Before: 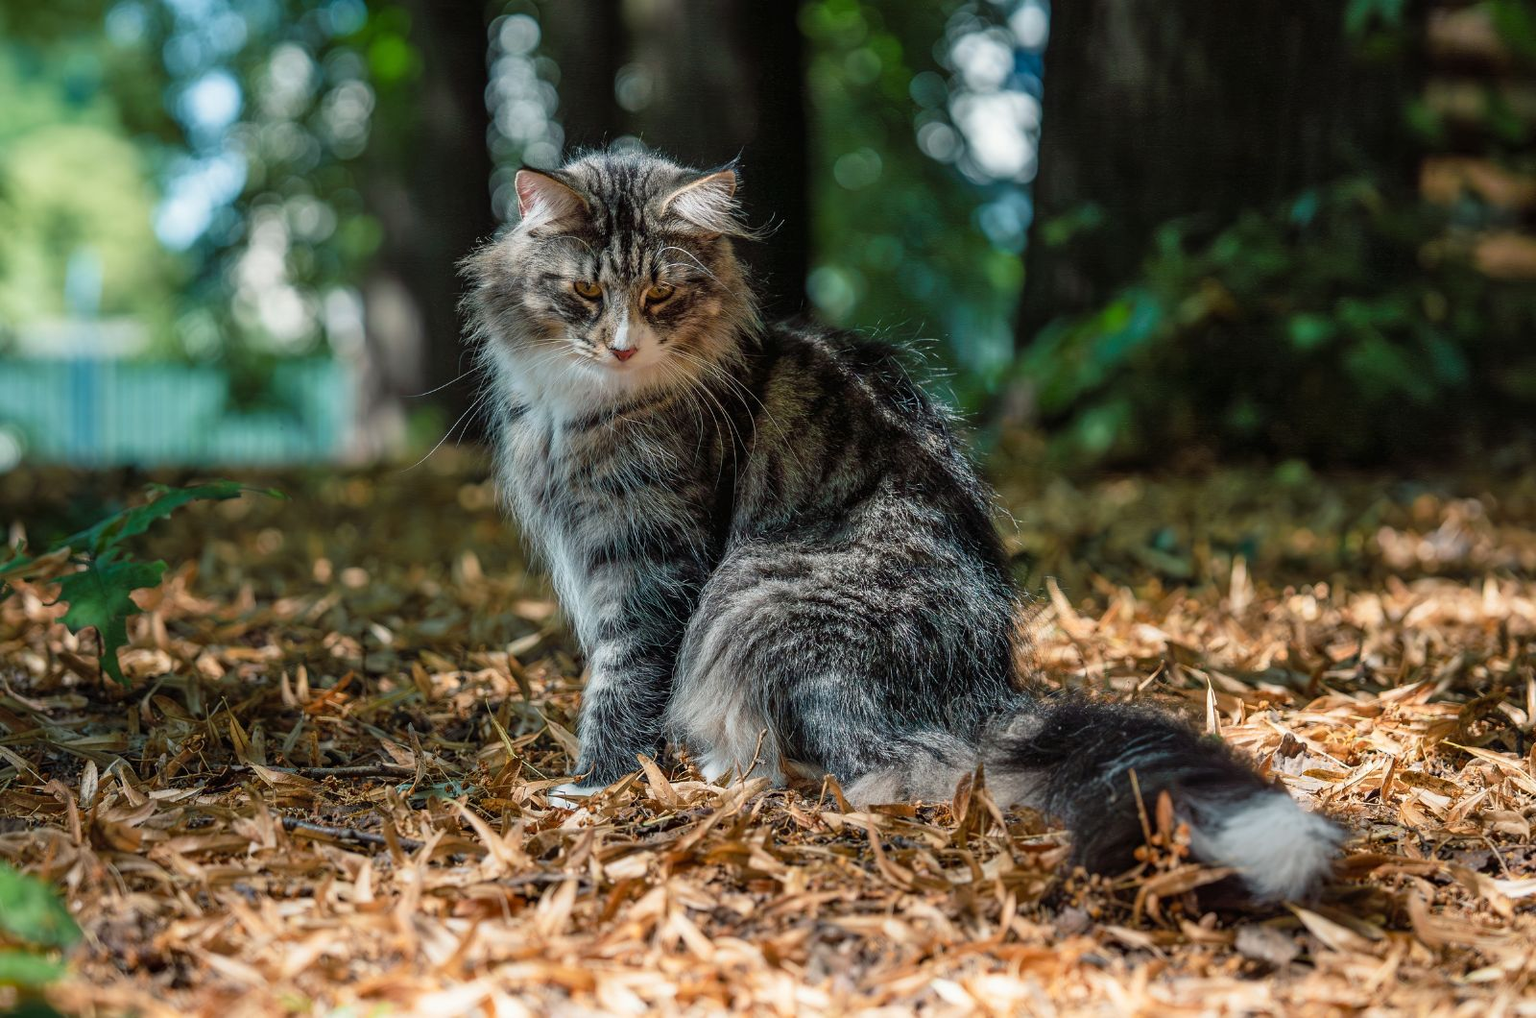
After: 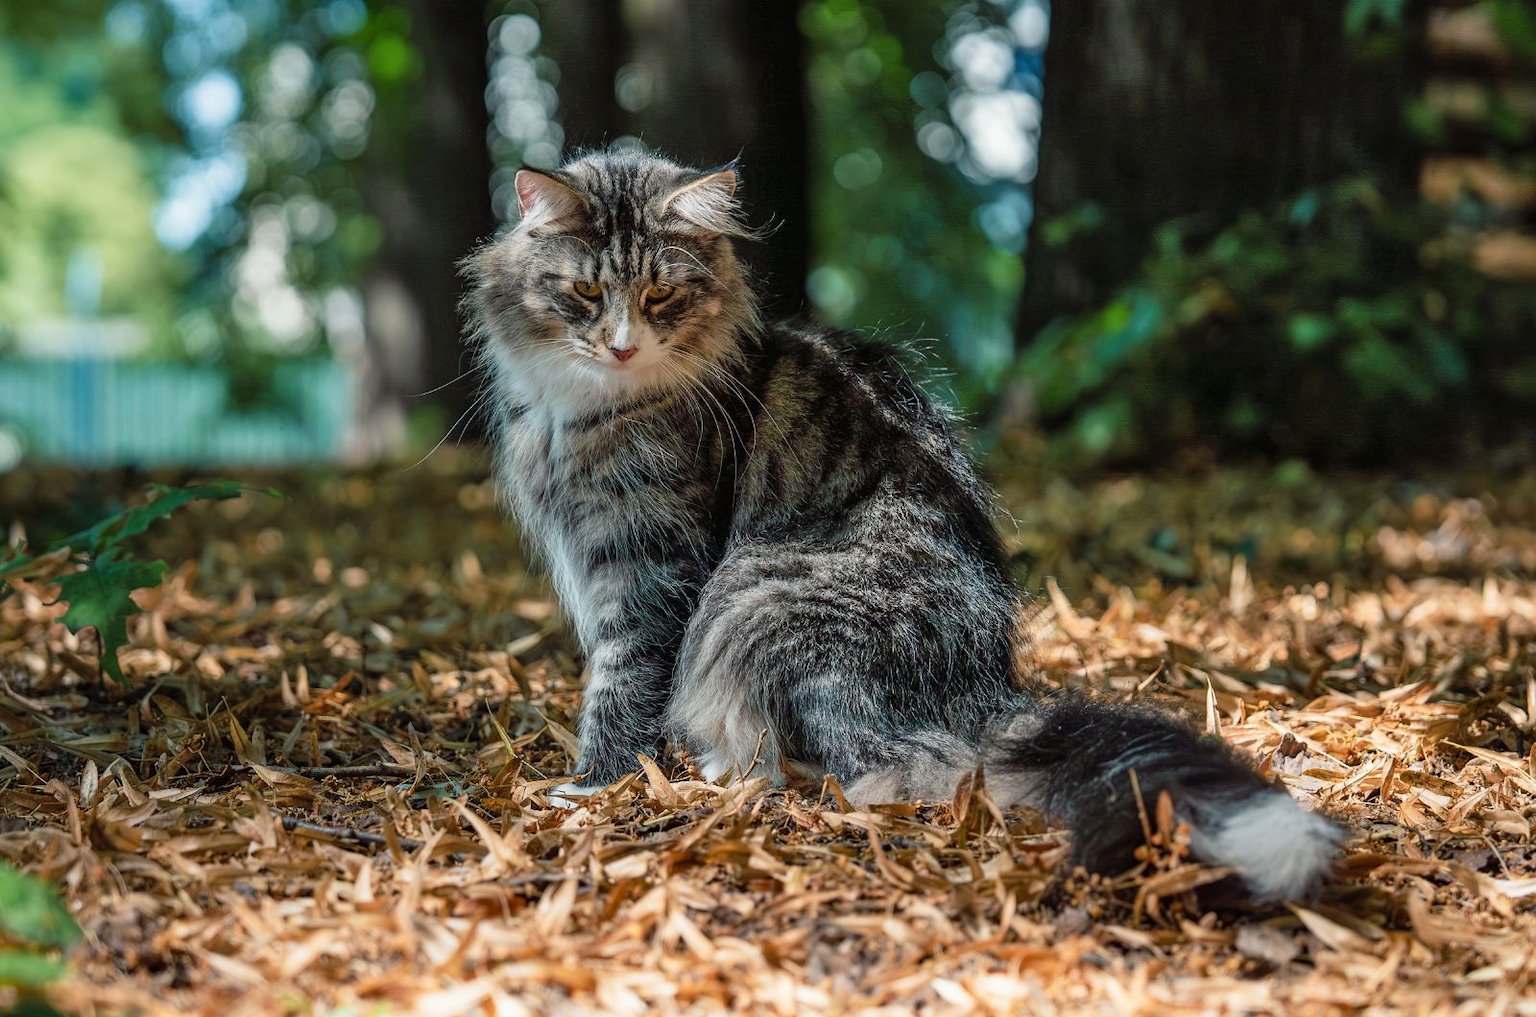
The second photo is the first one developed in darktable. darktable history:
shadows and highlights: shadows 29.7, highlights -30.36, low approximation 0.01, soften with gaussian
